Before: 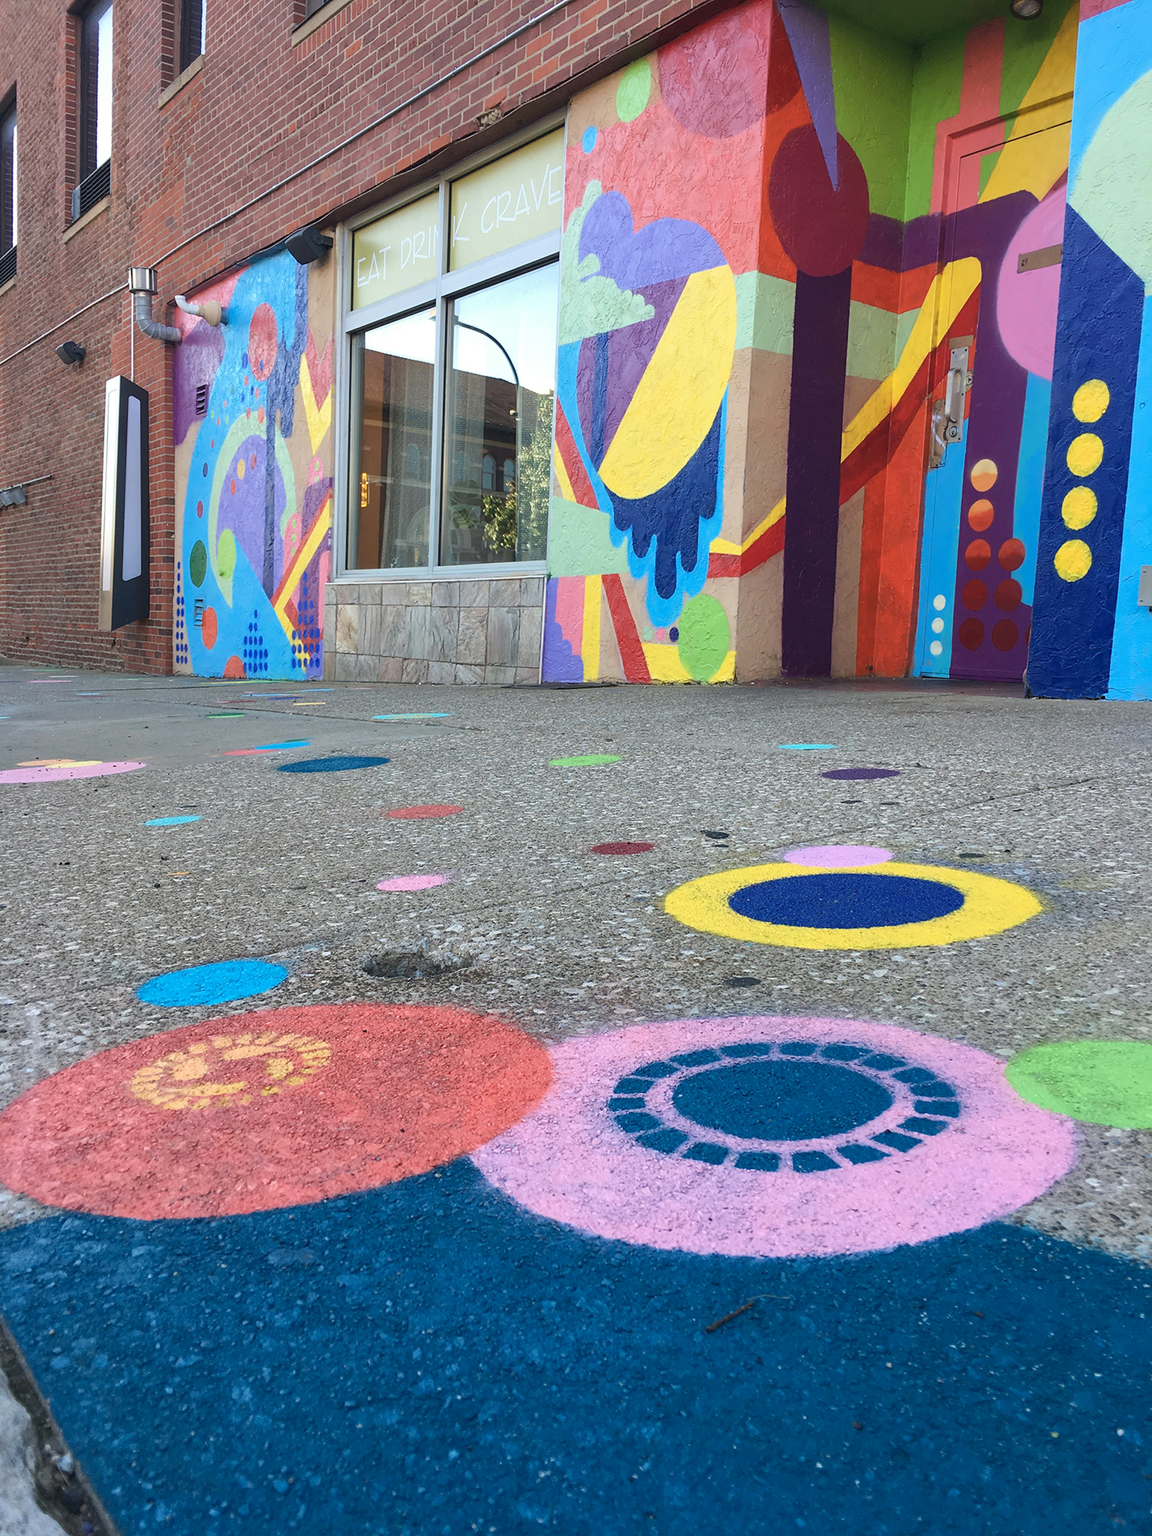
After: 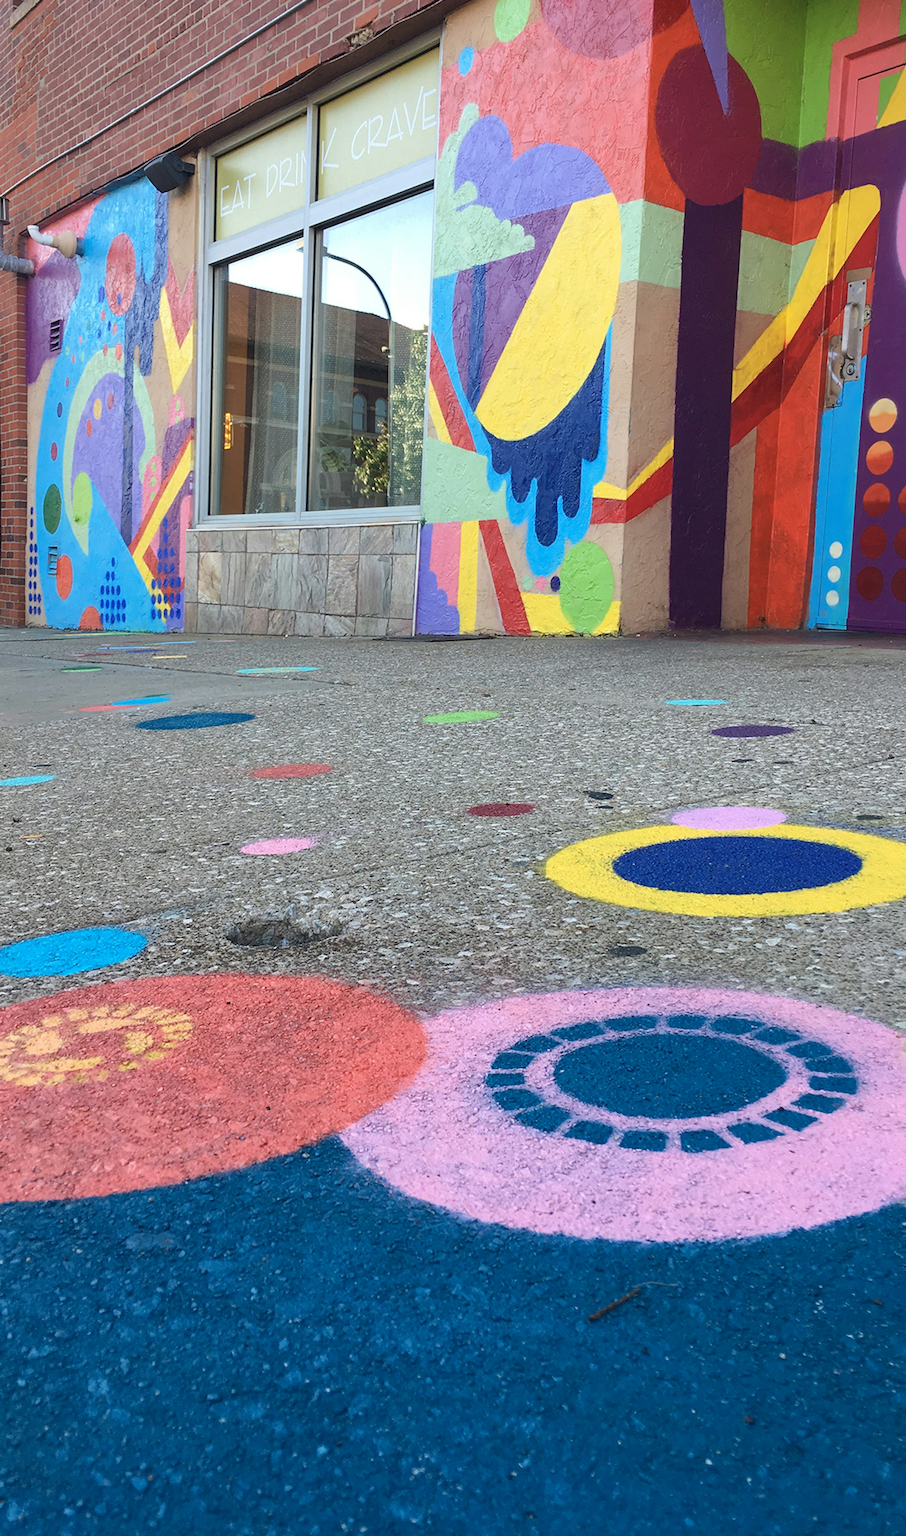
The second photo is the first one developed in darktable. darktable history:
crop and rotate: left 12.945%, top 5.38%, right 12.603%
